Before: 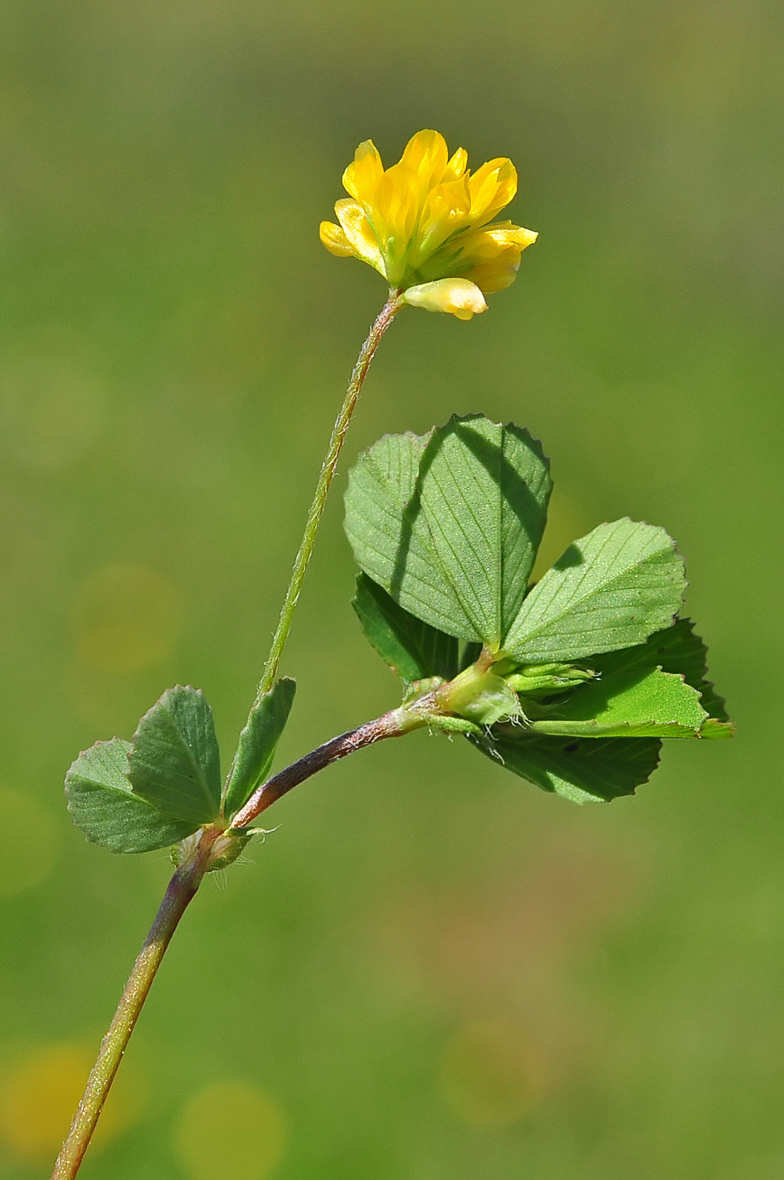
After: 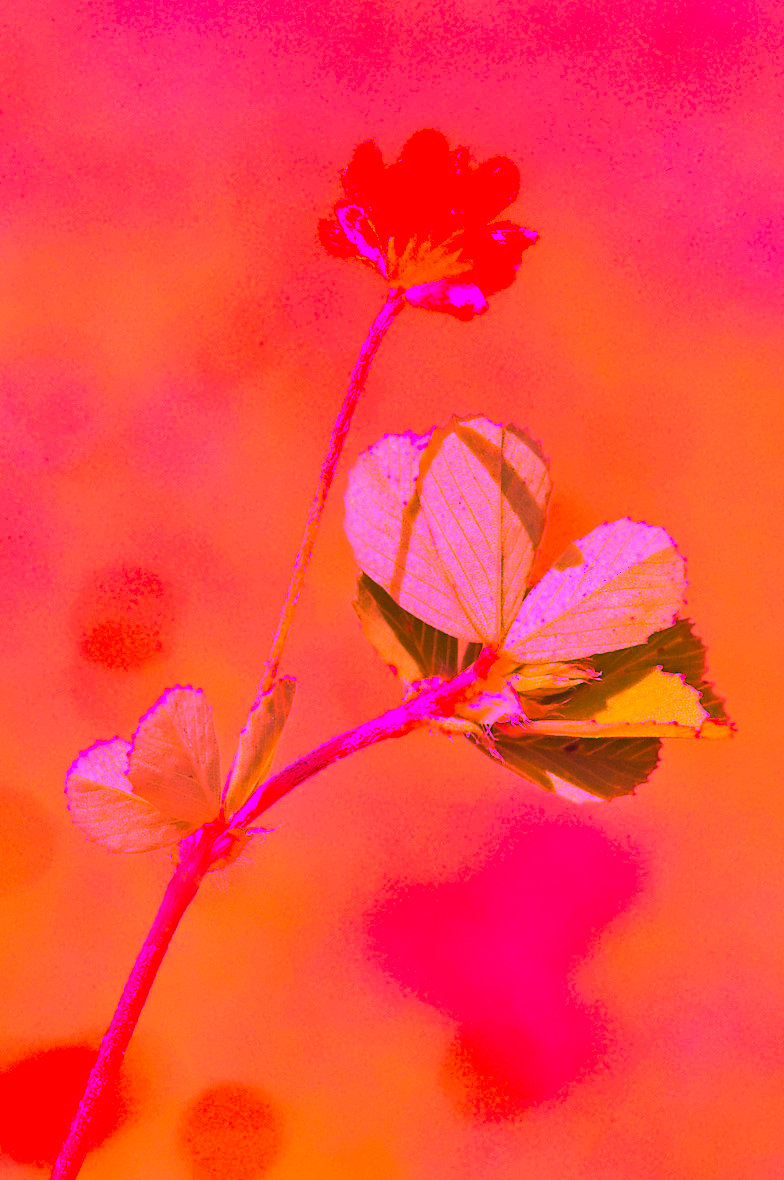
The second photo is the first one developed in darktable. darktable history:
exposure: exposure 0.2 EV, compensate highlight preservation false
white balance: red 4.26, blue 1.802
contrast brightness saturation: contrast 0.04, saturation 0.16
